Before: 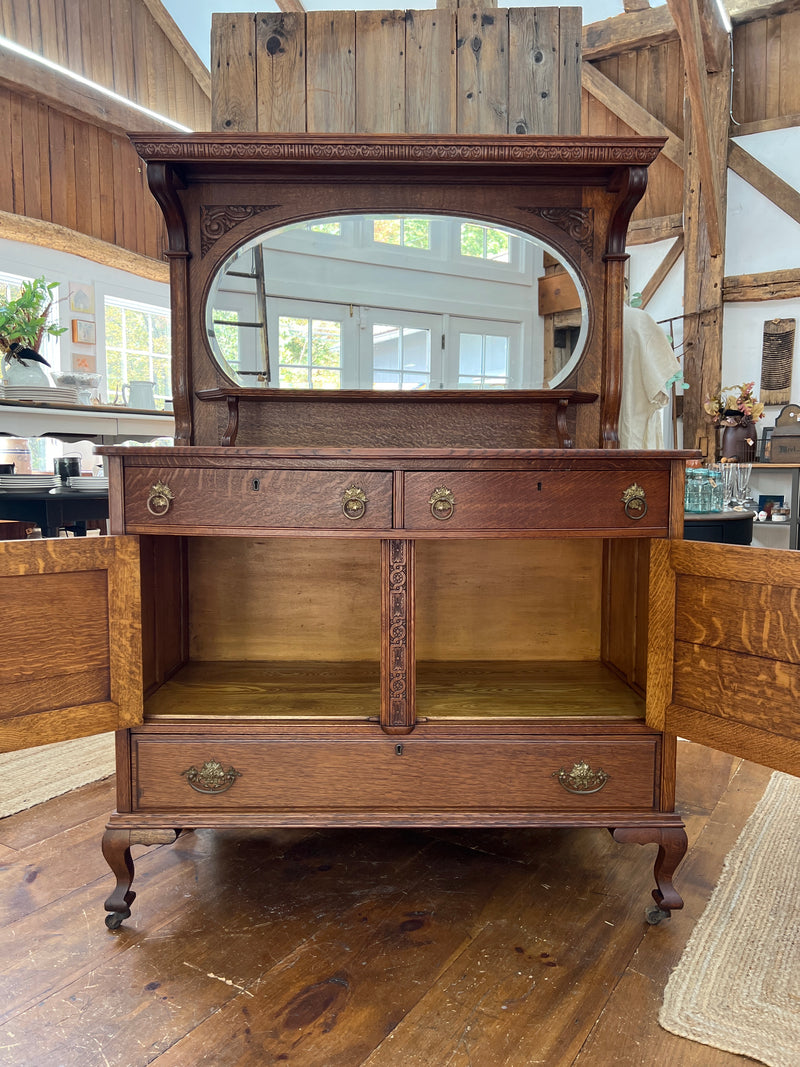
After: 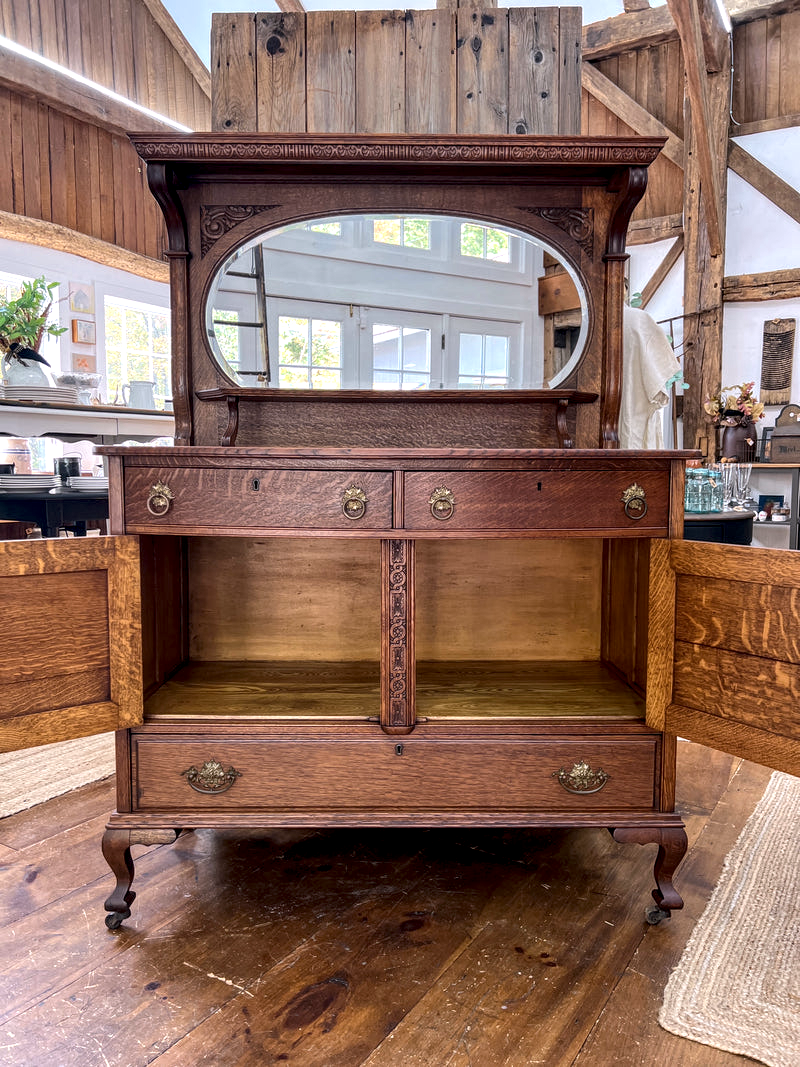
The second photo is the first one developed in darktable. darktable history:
white balance: red 1.05, blue 1.072
local contrast: detail 150%
